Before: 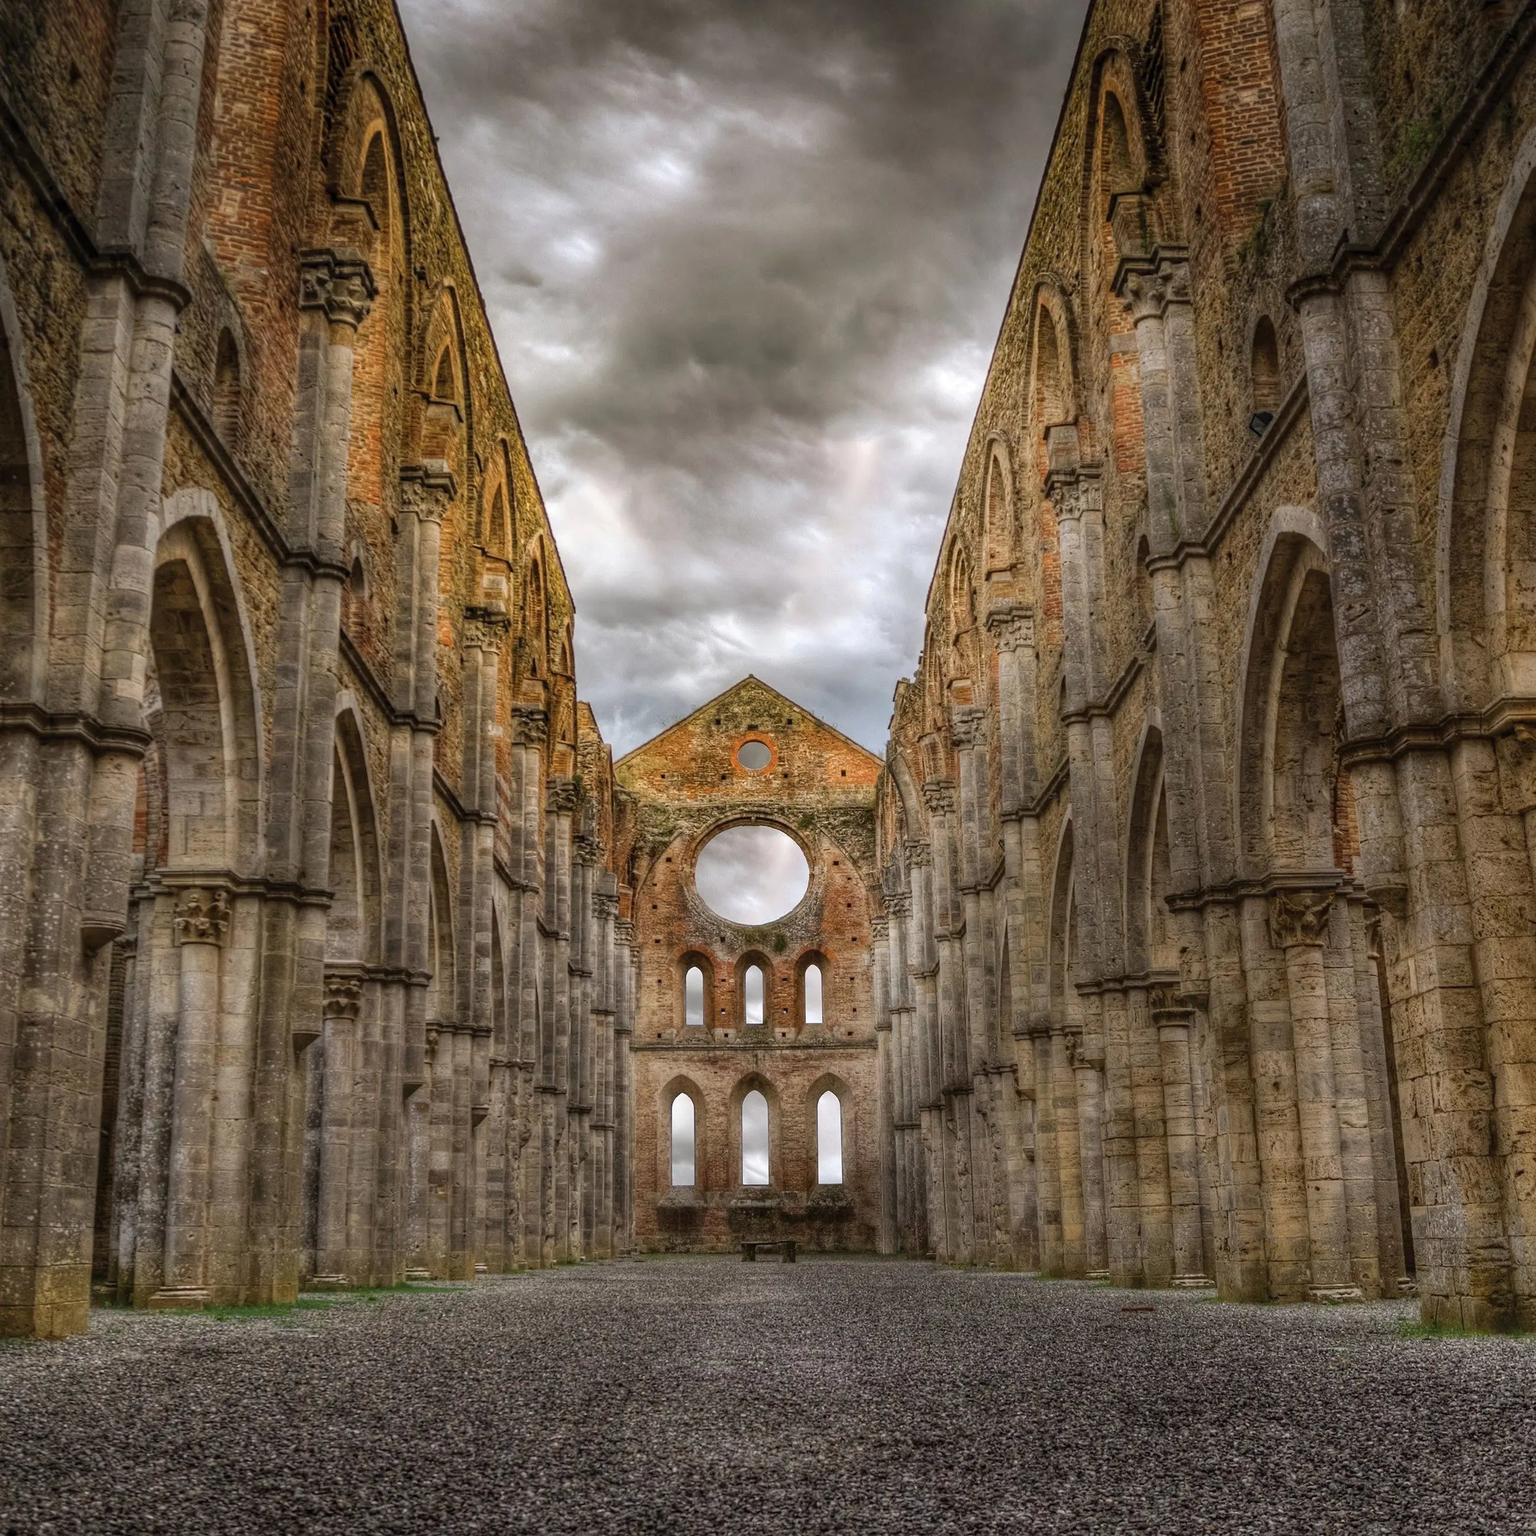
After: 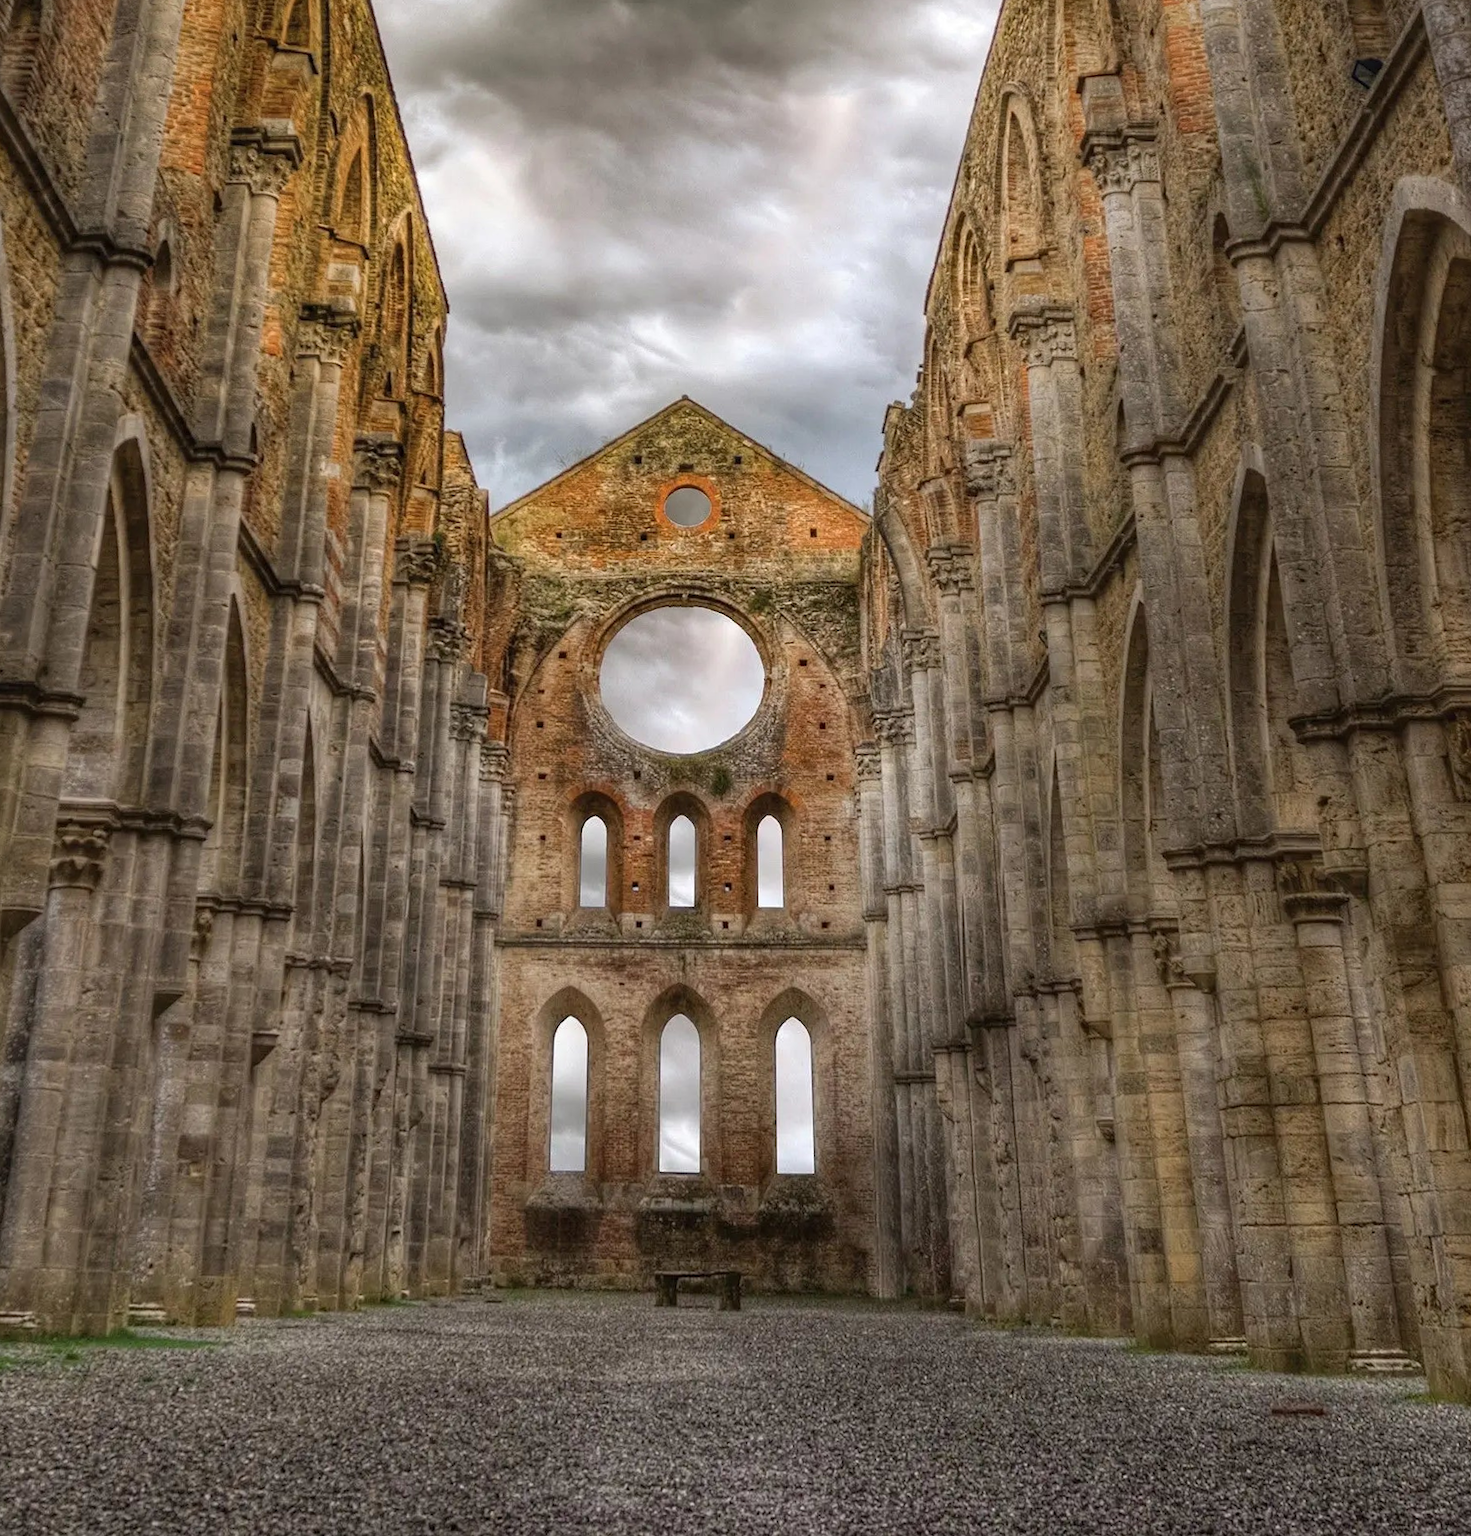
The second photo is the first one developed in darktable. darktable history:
crop: left 9.712%, top 16.928%, right 10.845%, bottom 12.332%
rotate and perspective: rotation 0.72°, lens shift (vertical) -0.352, lens shift (horizontal) -0.051, crop left 0.152, crop right 0.859, crop top 0.019, crop bottom 0.964
